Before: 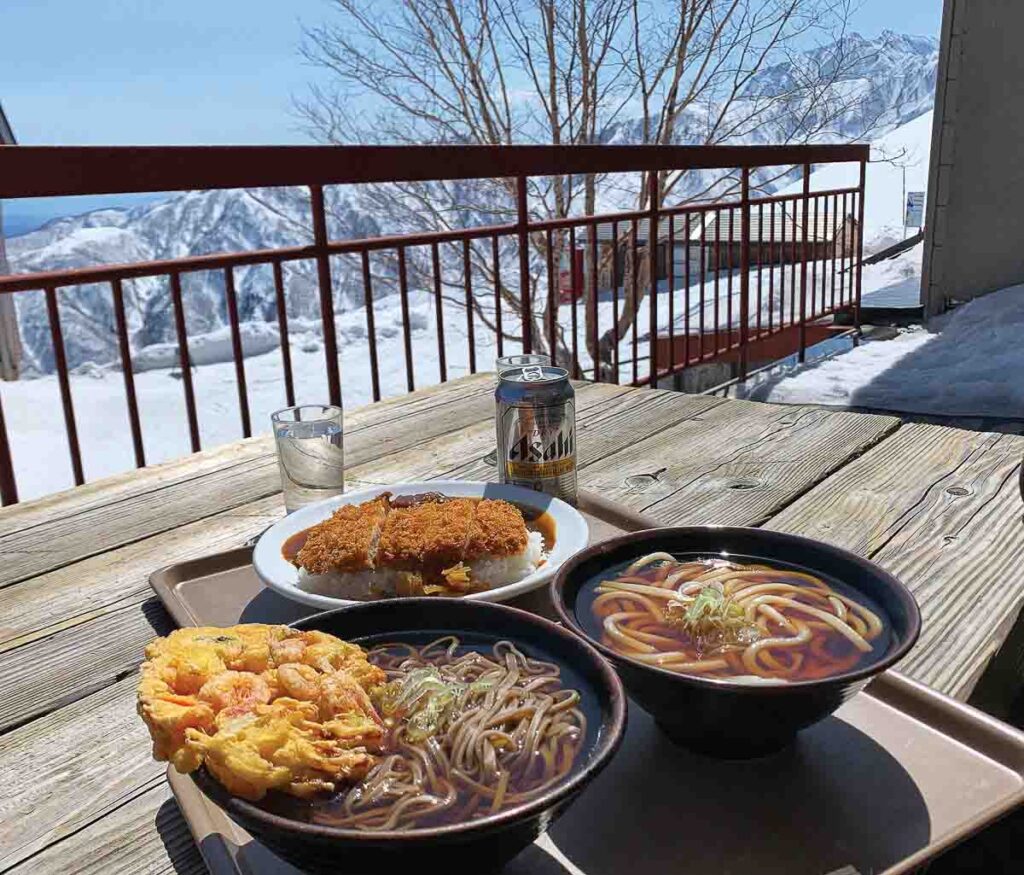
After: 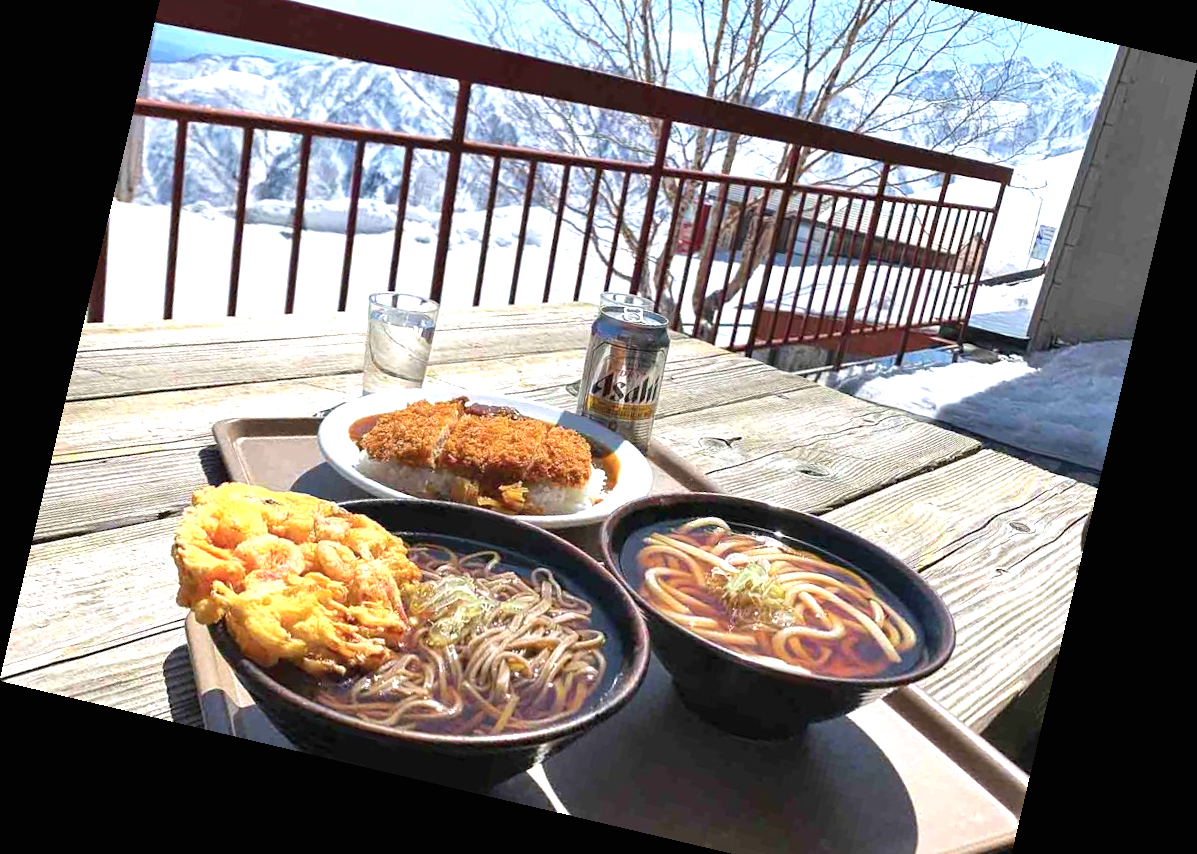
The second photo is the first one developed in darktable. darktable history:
crop and rotate: top 15.774%, bottom 5.506%
rotate and perspective: rotation 13.27°, automatic cropping off
exposure: black level correction 0, exposure 1 EV, compensate exposure bias true, compensate highlight preservation false
